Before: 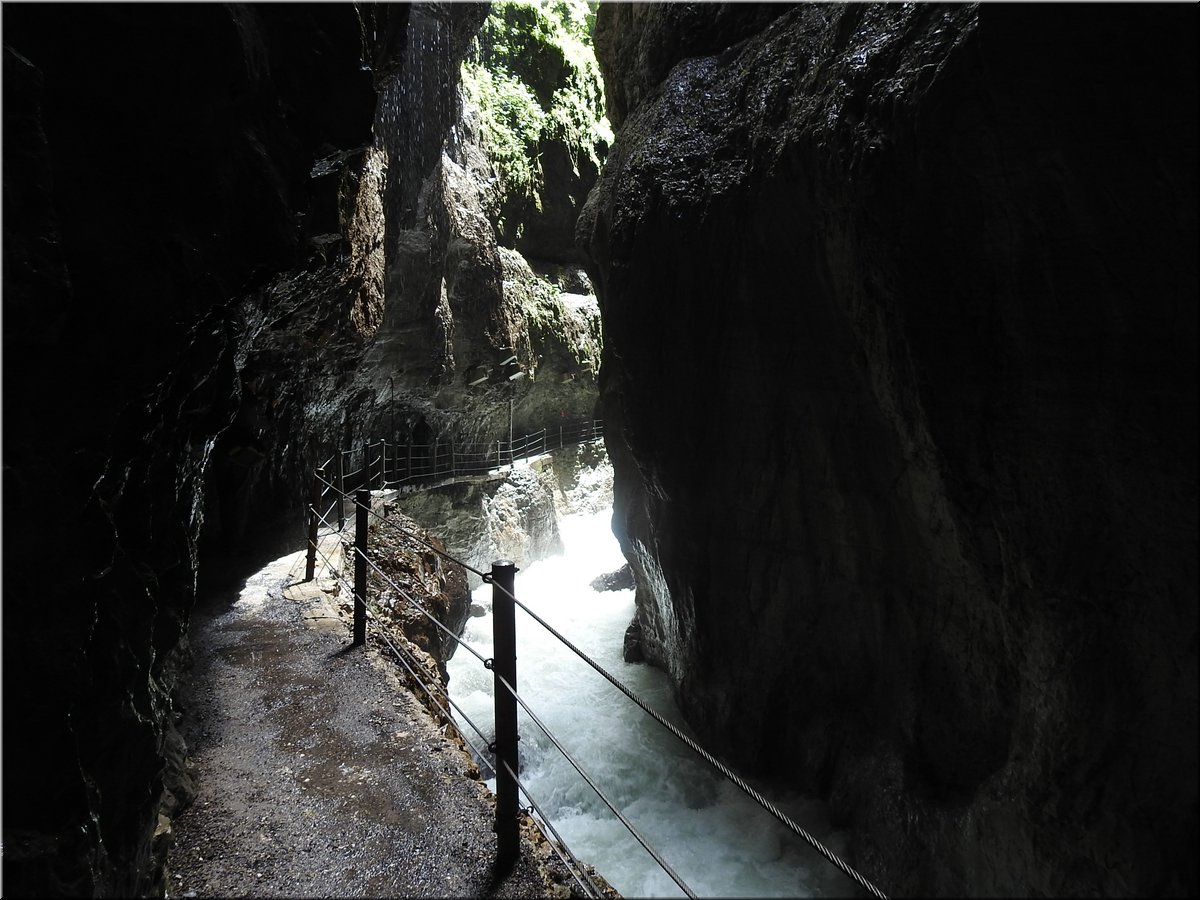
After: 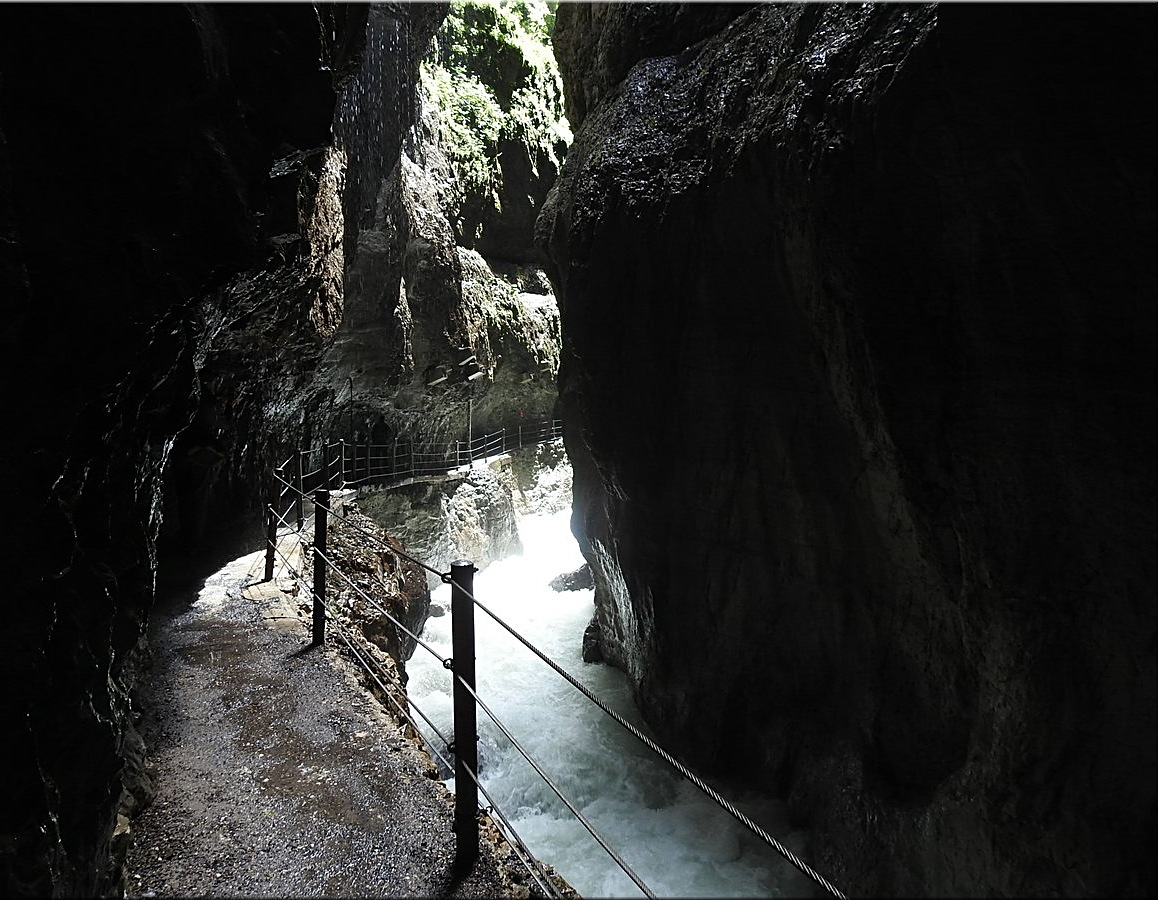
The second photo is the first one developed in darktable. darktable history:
crop and rotate: left 3.431%
sharpen: on, module defaults
